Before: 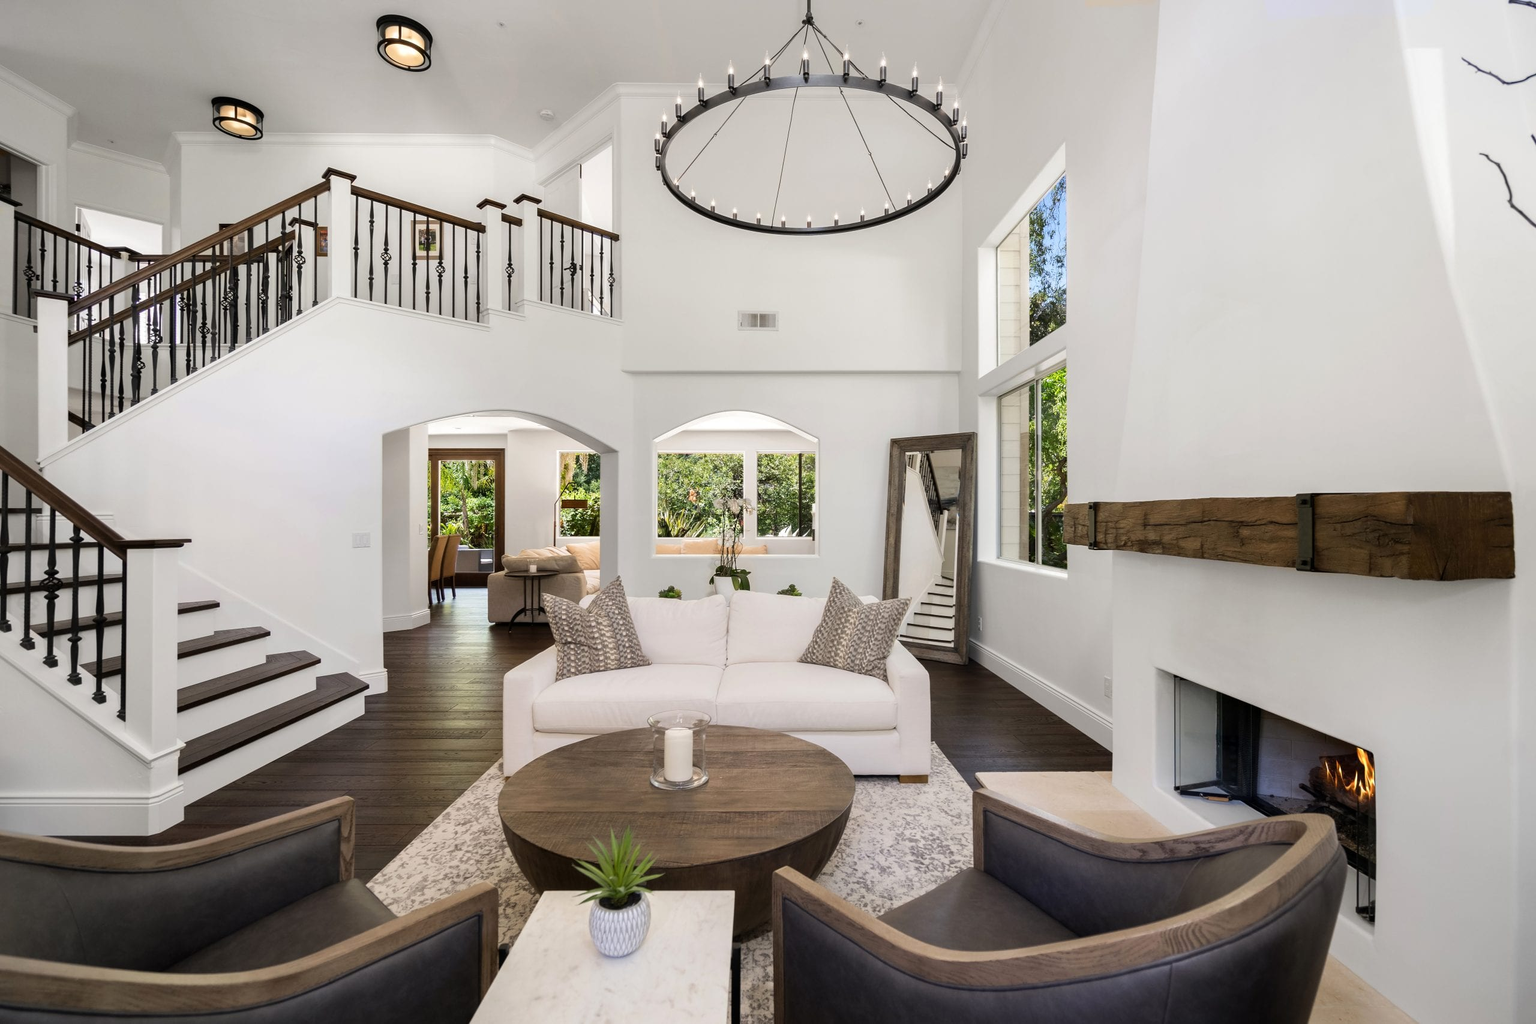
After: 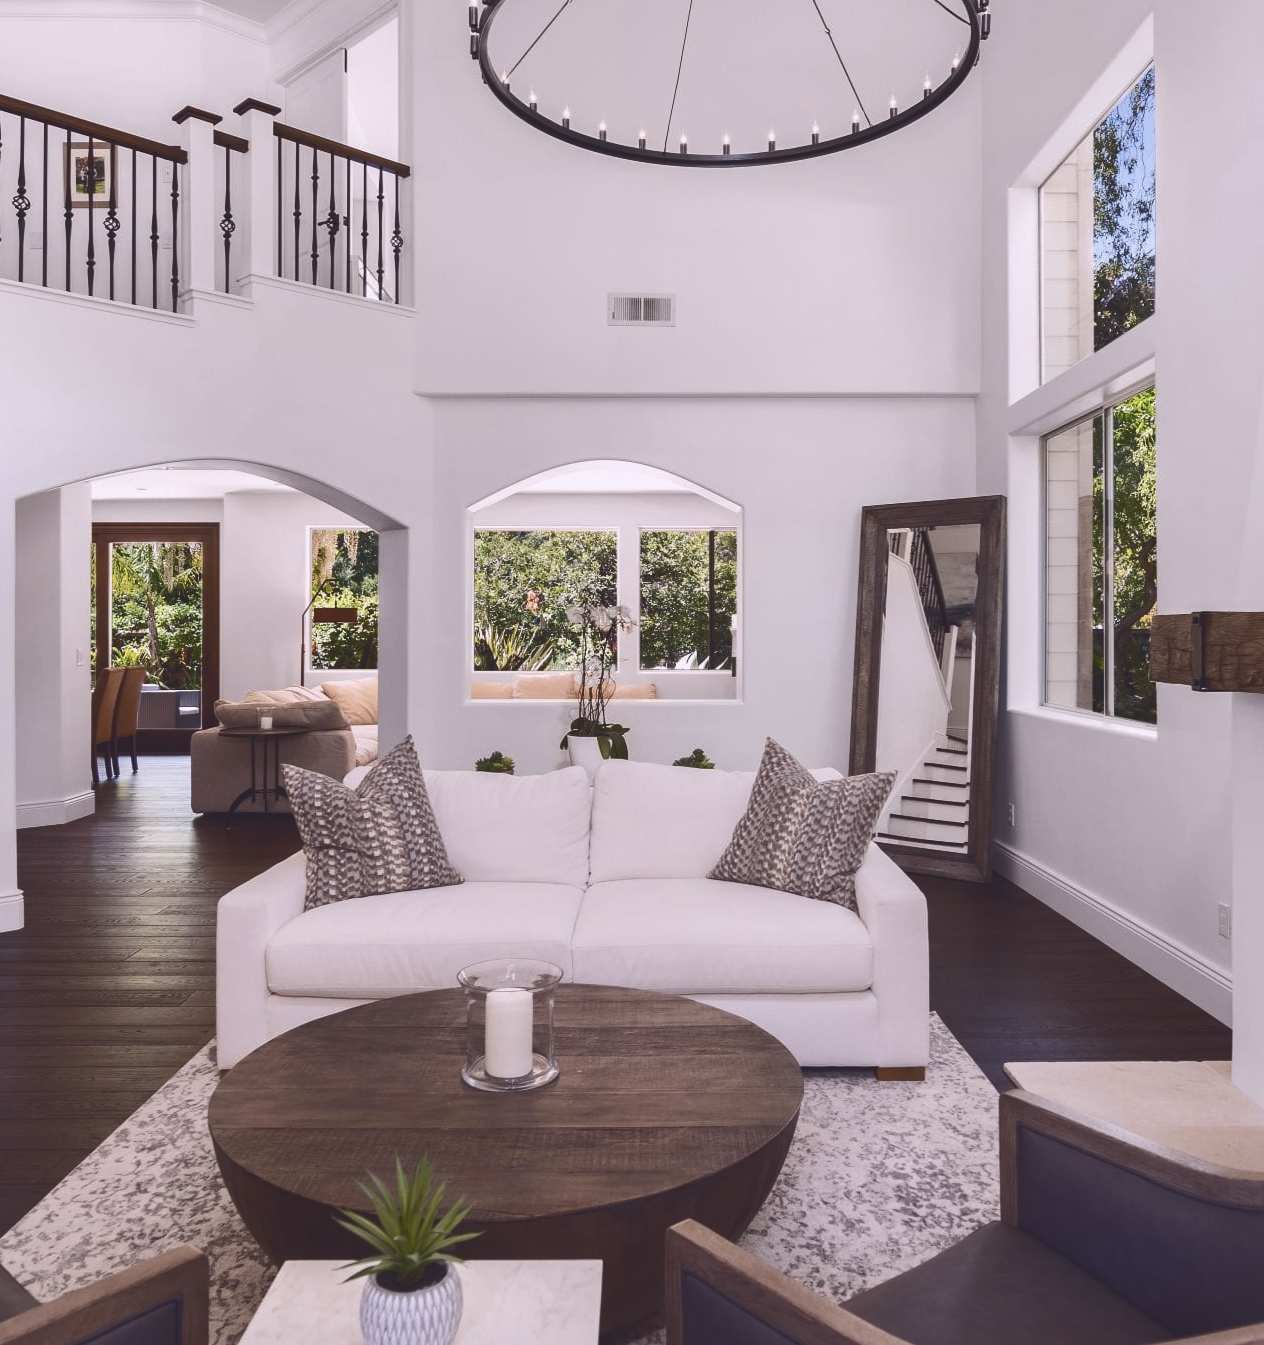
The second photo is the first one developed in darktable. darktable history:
contrast brightness saturation: contrast 0.06, brightness -0.009, saturation -0.226
tone curve: curves: ch0 [(0, 0.142) (0.384, 0.314) (0.752, 0.711) (0.991, 0.95)]; ch1 [(0.006, 0.129) (0.346, 0.384) (1, 1)]; ch2 [(0.003, 0.057) (0.261, 0.248) (1, 1)], color space Lab, independent channels, preserve colors none
crop and rotate: angle 0.011°, left 24.323%, top 13.225%, right 26.256%, bottom 7.942%
tone equalizer: on, module defaults
